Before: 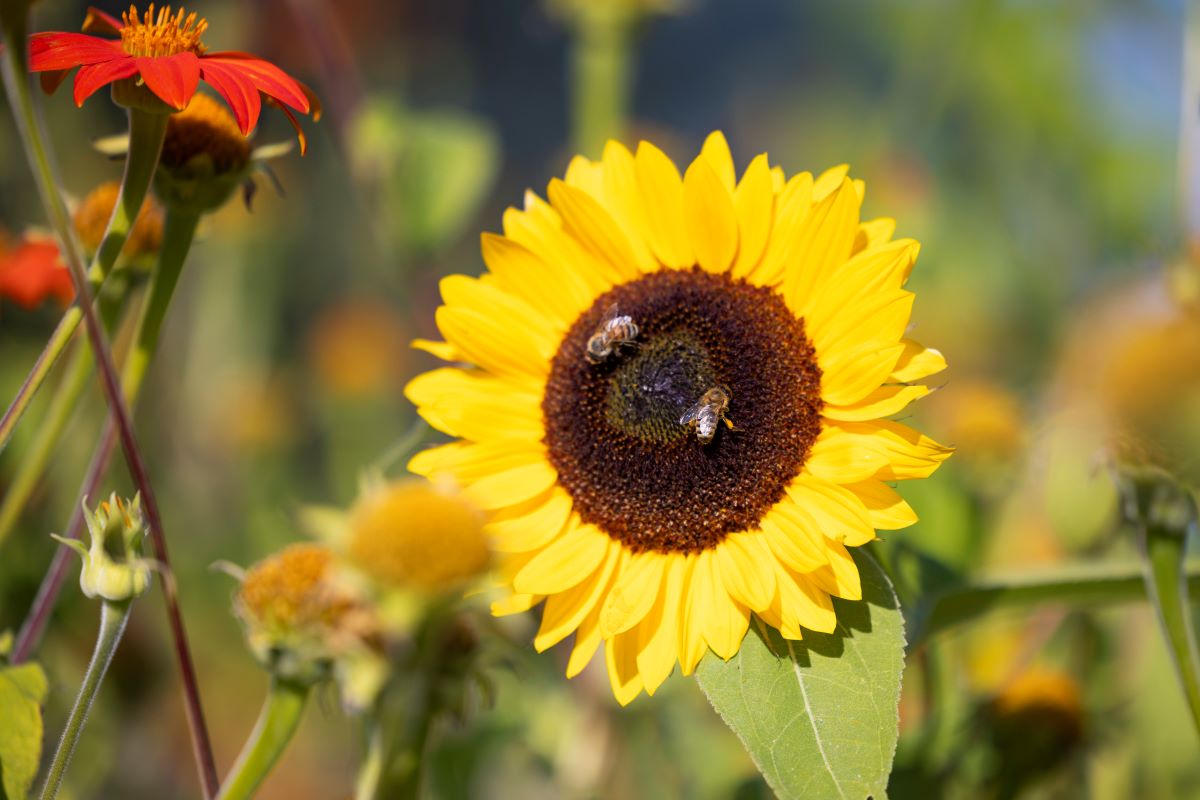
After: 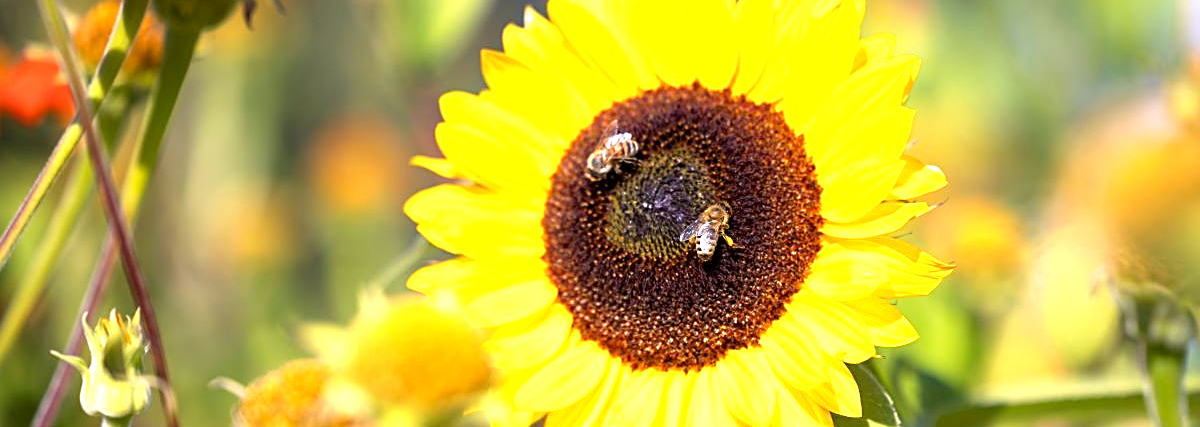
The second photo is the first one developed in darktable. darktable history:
sharpen: on, module defaults
exposure: black level correction 0.001, exposure 1.127 EV, compensate highlight preservation false
crop and rotate: top 22.923%, bottom 23.626%
